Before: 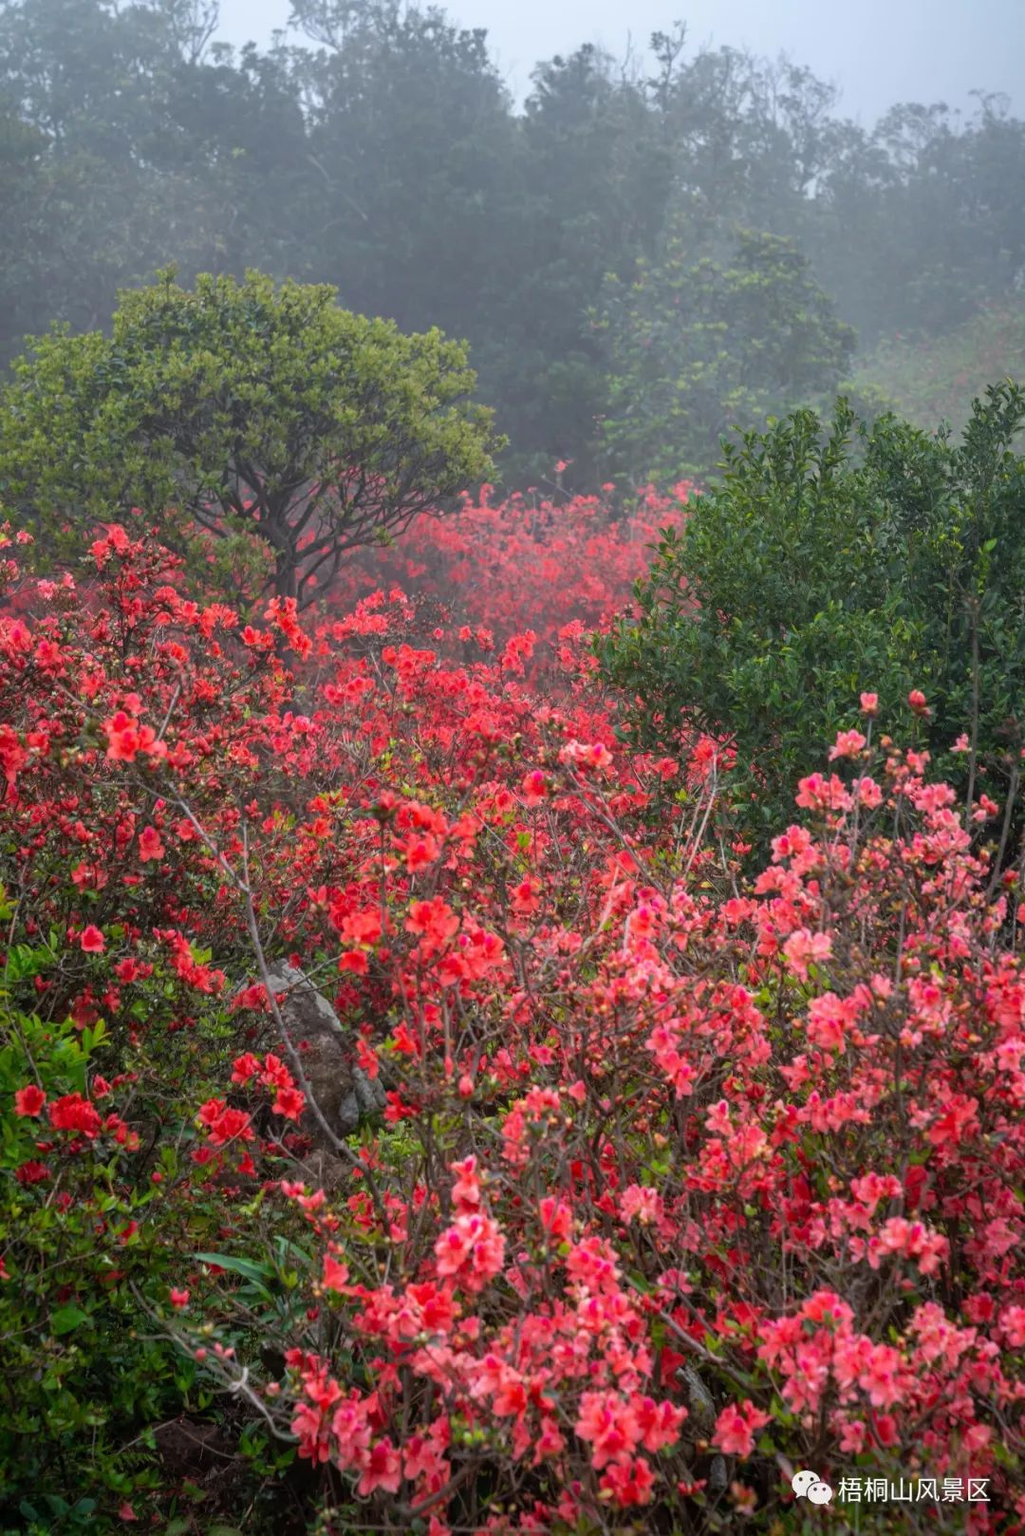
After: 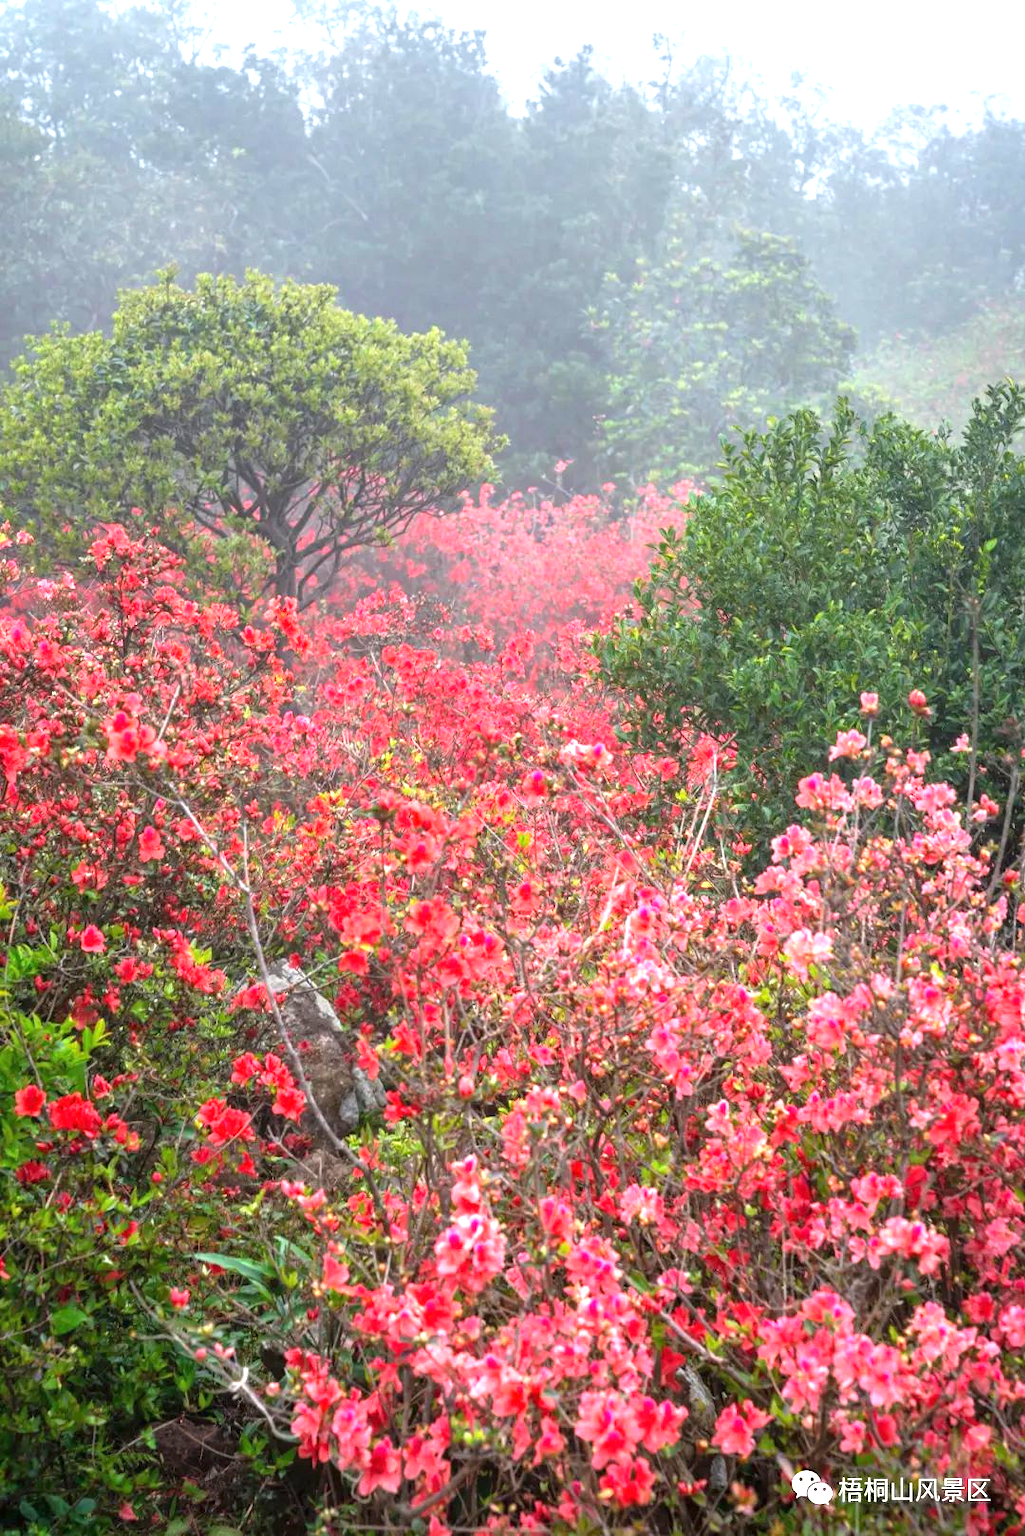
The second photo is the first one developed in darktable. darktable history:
tone equalizer: on, module defaults
exposure: black level correction 0, exposure 1.35 EV, compensate exposure bias true, compensate highlight preservation false
